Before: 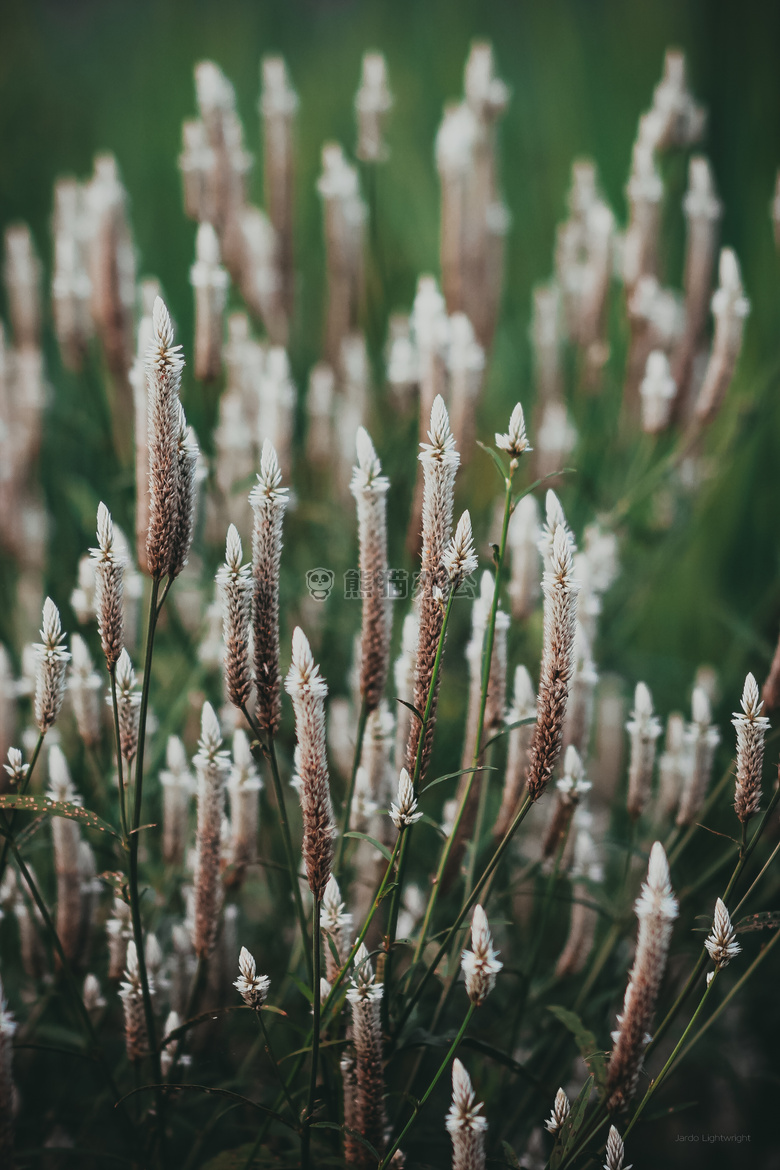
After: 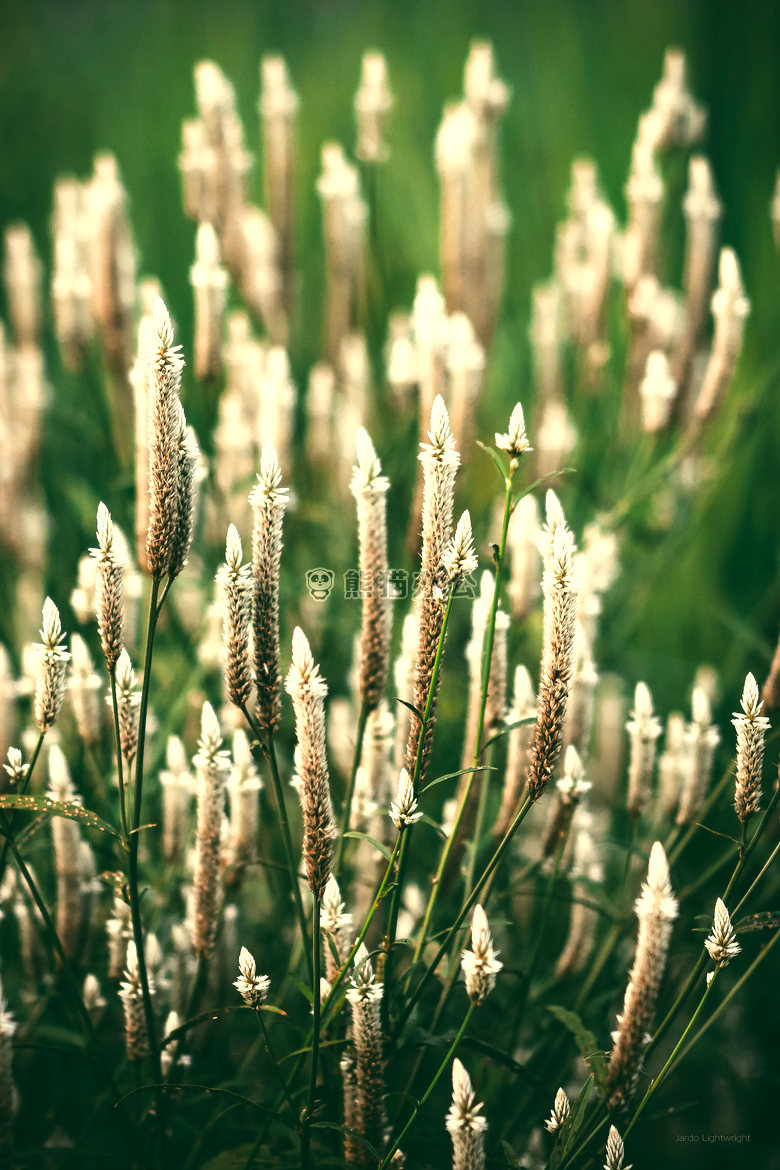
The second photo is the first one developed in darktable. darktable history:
exposure: black level correction 0, exposure 0.7 EV, compensate exposure bias true, compensate highlight preservation false
color correction: highlights a* 5.3, highlights b* 24.26, shadows a* -15.58, shadows b* 4.02
tone equalizer: -8 EV -0.417 EV, -7 EV -0.389 EV, -6 EV -0.333 EV, -5 EV -0.222 EV, -3 EV 0.222 EV, -2 EV 0.333 EV, -1 EV 0.389 EV, +0 EV 0.417 EV, edges refinement/feathering 500, mask exposure compensation -1.57 EV, preserve details no
